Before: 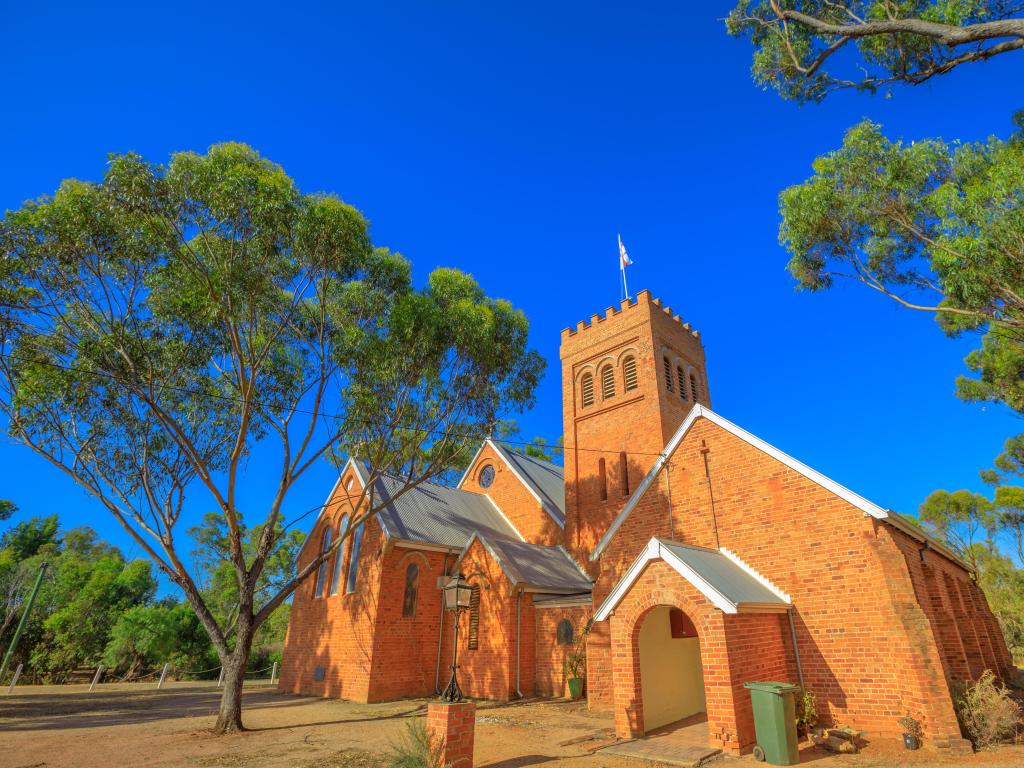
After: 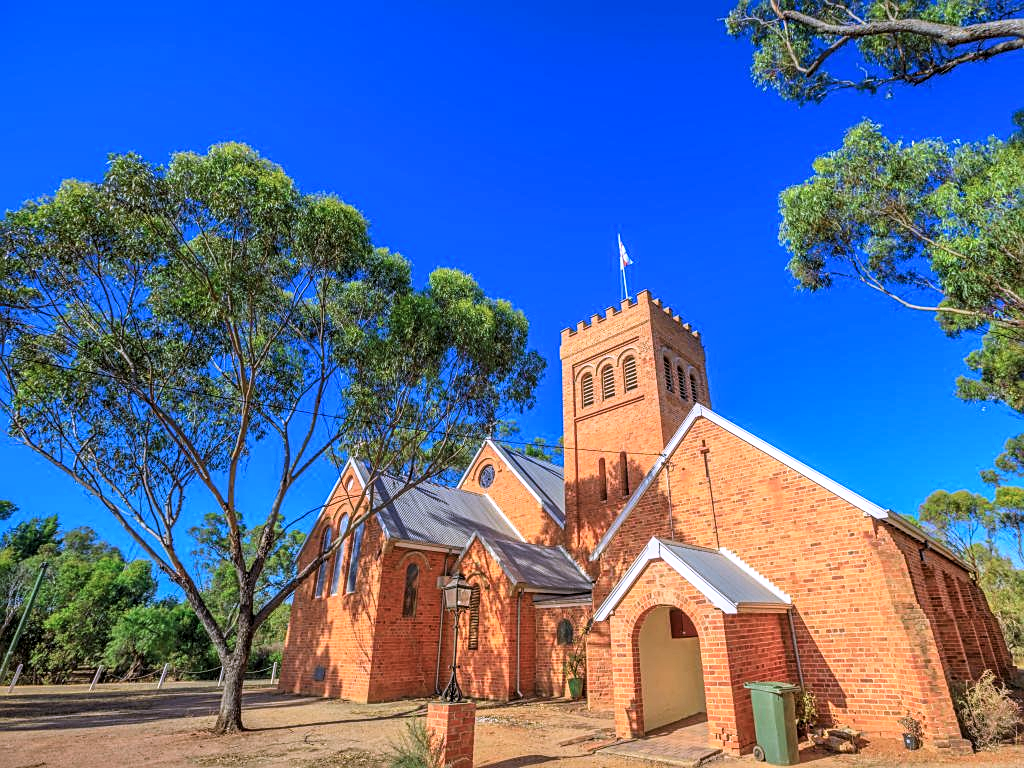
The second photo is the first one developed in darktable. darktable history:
sharpen: on, module defaults
contrast brightness saturation: contrast -0.065, brightness -0.039, saturation -0.111
tone equalizer: smoothing diameter 24.8%, edges refinement/feathering 5.58, preserve details guided filter
tone curve: curves: ch0 [(0, 0) (0.051, 0.03) (0.096, 0.071) (0.241, 0.247) (0.455, 0.525) (0.594, 0.697) (0.741, 0.845) (0.871, 0.933) (1, 0.984)]; ch1 [(0, 0) (0.1, 0.038) (0.318, 0.243) (0.399, 0.351) (0.478, 0.469) (0.499, 0.499) (0.534, 0.549) (0.565, 0.594) (0.601, 0.634) (0.666, 0.7) (1, 1)]; ch2 [(0, 0) (0.453, 0.45) (0.479, 0.483) (0.504, 0.499) (0.52, 0.519) (0.541, 0.559) (0.592, 0.612) (0.824, 0.815) (1, 1)], color space Lab, linked channels, preserve colors none
color balance rgb: highlights gain › chroma 2.06%, highlights gain › hue 289.27°, perceptual saturation grading › global saturation 0.064%, global vibrance 9.601%
local contrast: on, module defaults
color calibration: gray › normalize channels true, illuminant custom, x 0.373, y 0.388, temperature 4257.49 K, gamut compression 0.01
